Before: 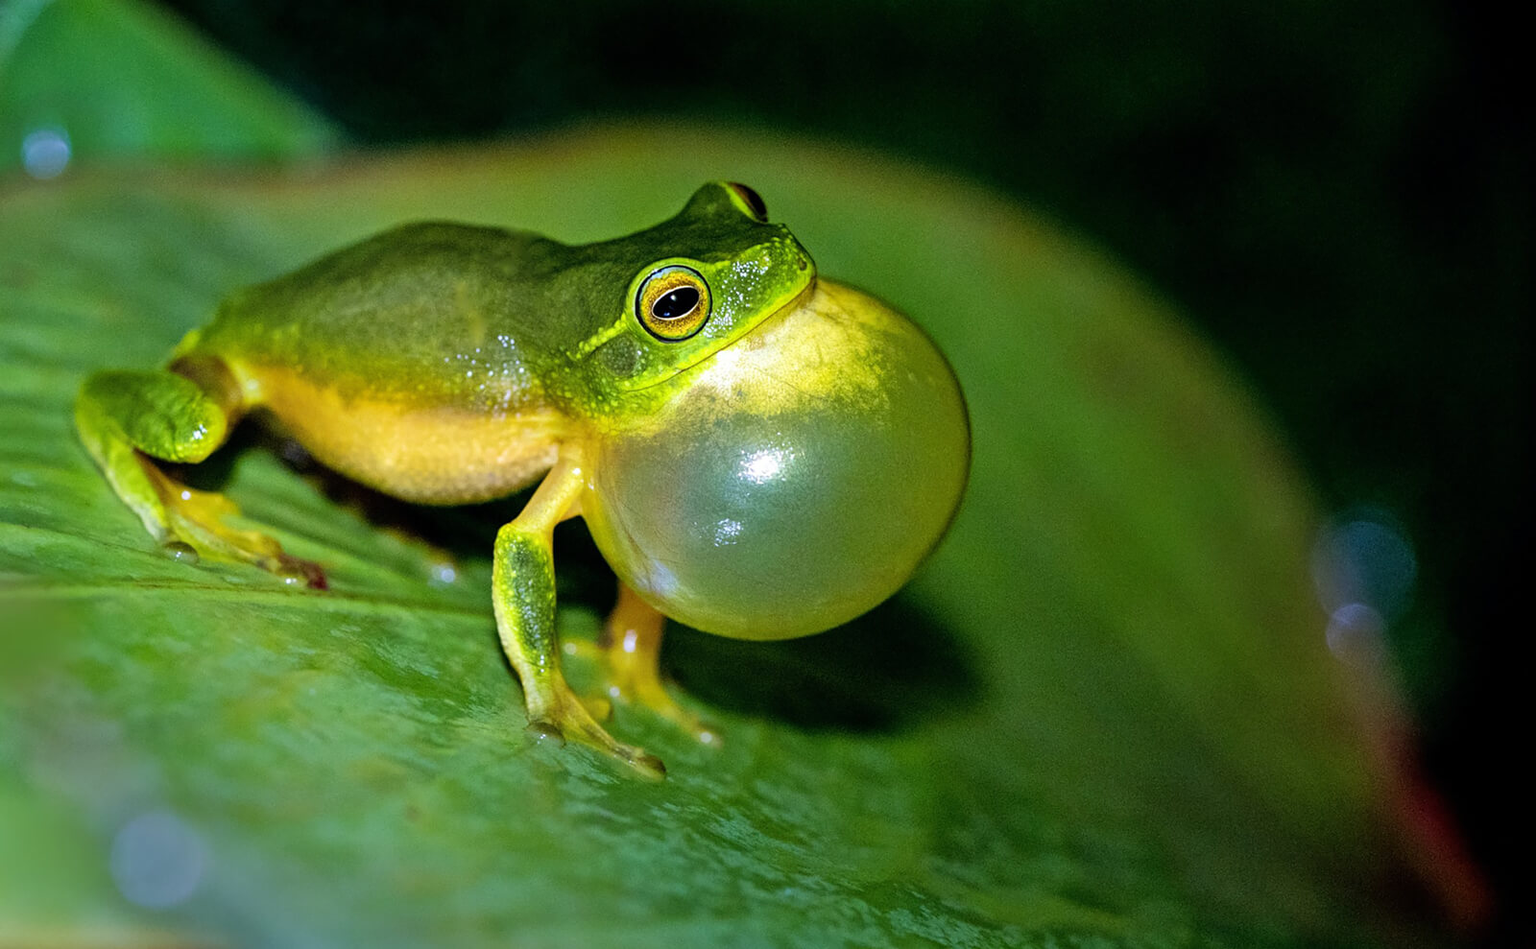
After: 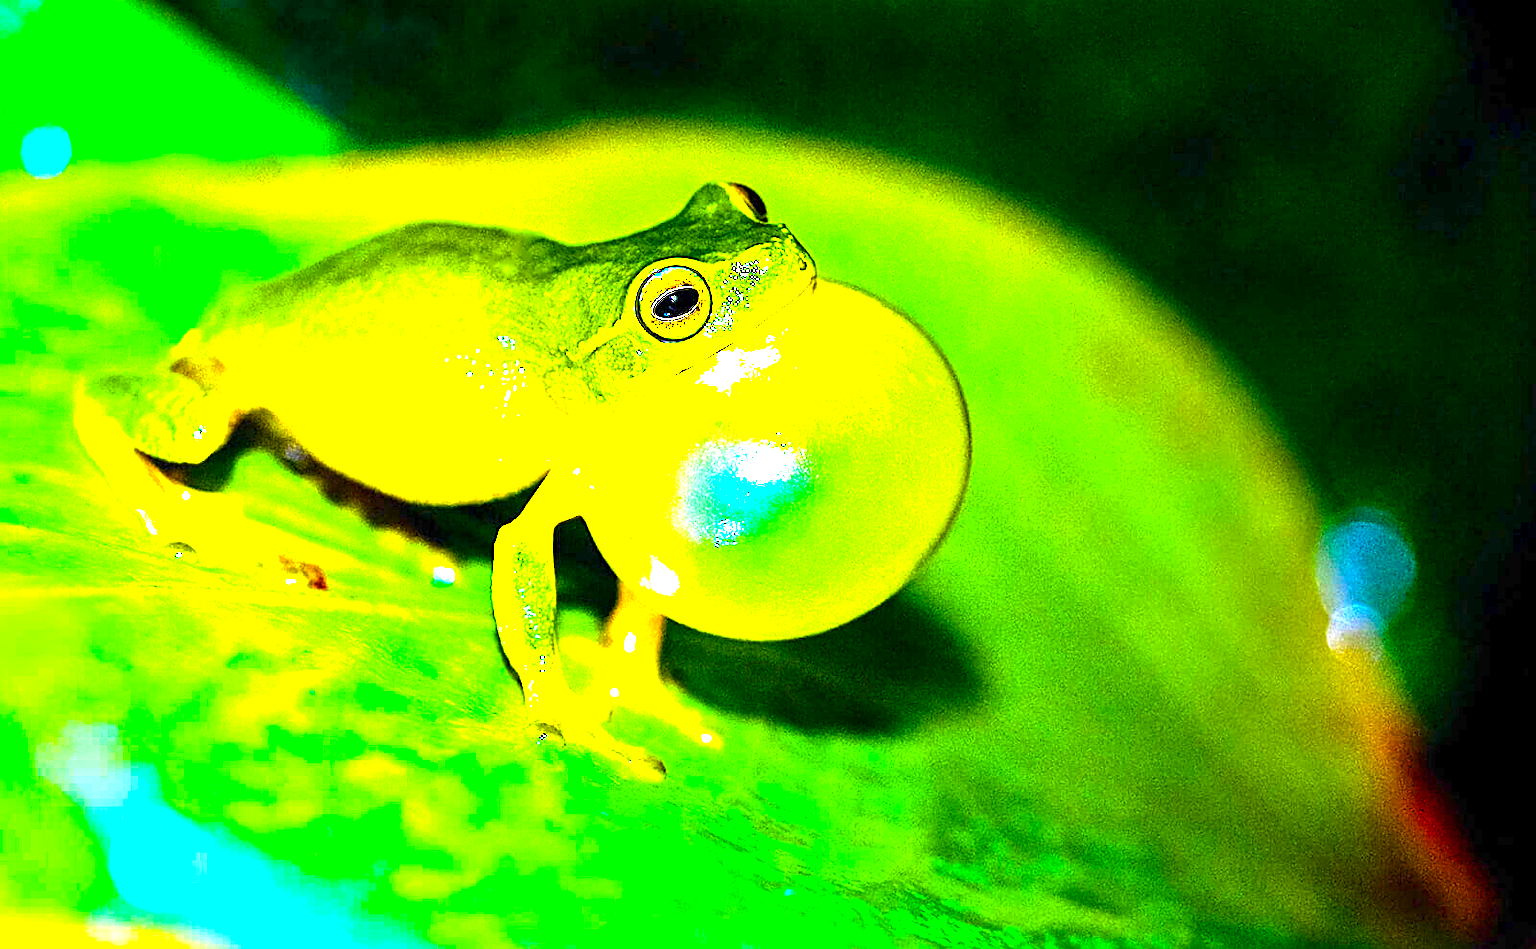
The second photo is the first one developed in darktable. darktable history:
exposure: exposure 2.25 EV, compensate highlight preservation false
color balance rgb: linear chroma grading › global chroma 20%, perceptual saturation grading › global saturation 65%, perceptual saturation grading › highlights 50%, perceptual saturation grading › shadows 30%, perceptual brilliance grading › global brilliance 12%, perceptual brilliance grading › highlights 15%, global vibrance 20%
sharpen: on, module defaults
base curve: curves: ch0 [(0, 0) (0.472, 0.455) (1, 1)], preserve colors none
